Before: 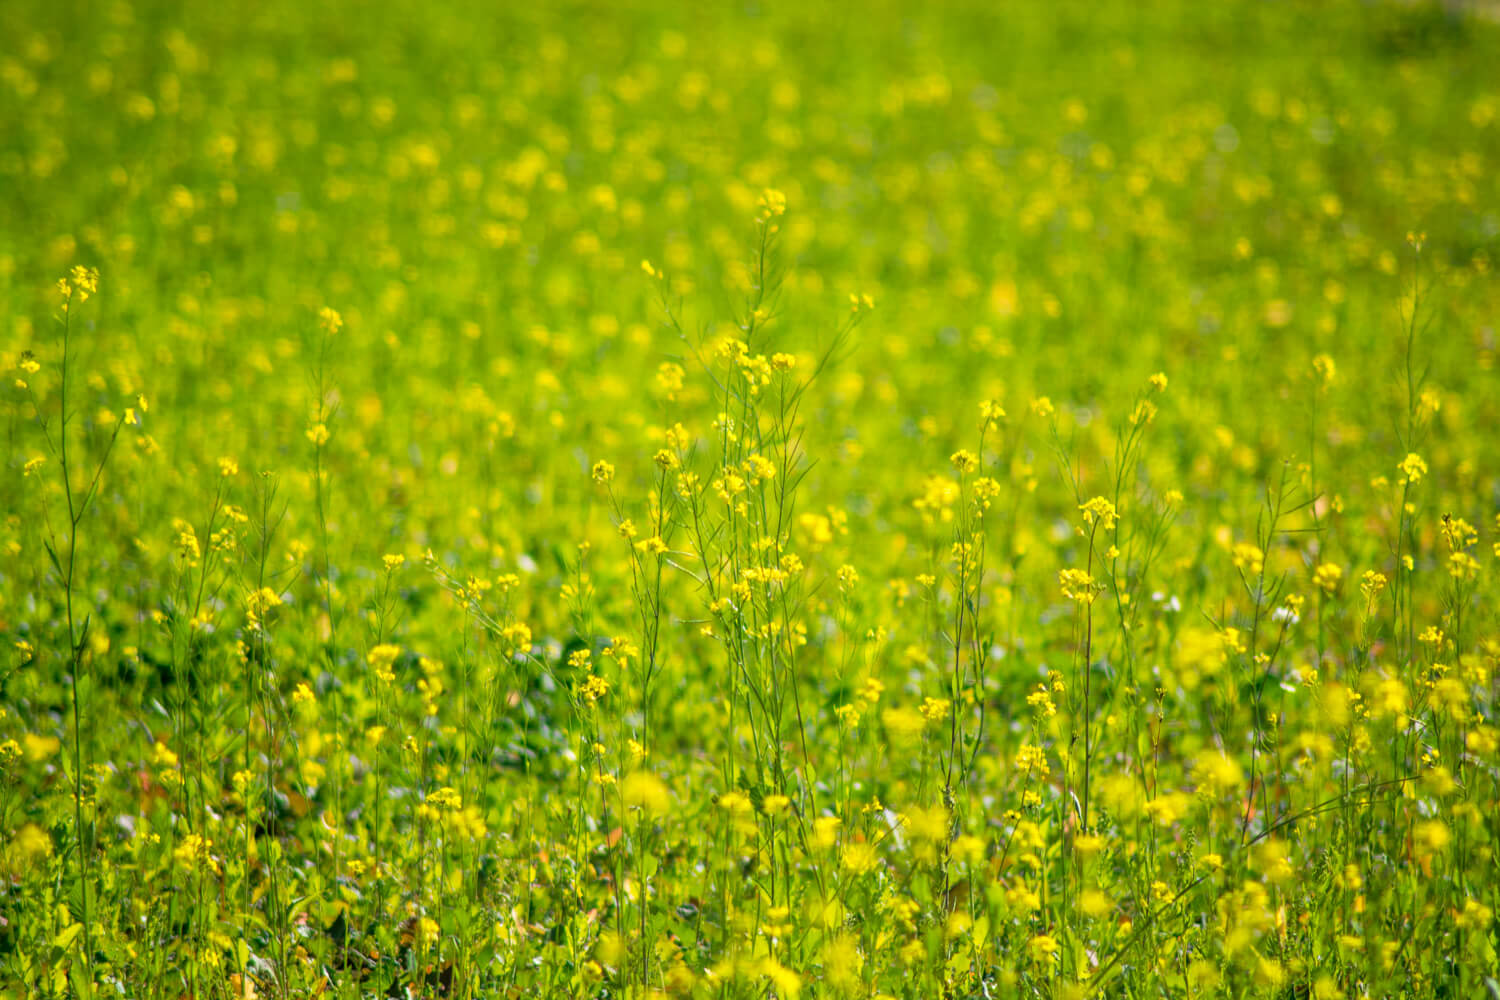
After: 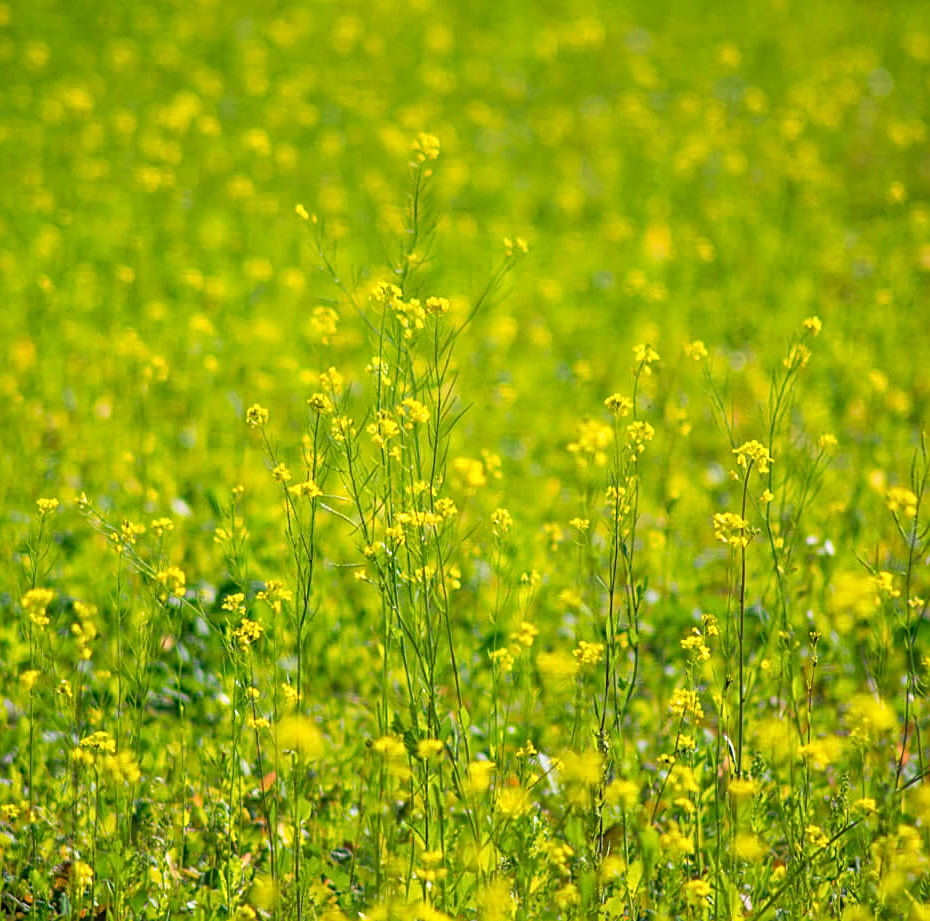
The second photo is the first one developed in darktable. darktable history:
crop and rotate: left 23.09%, top 5.628%, right 14.904%, bottom 2.251%
sharpen: on, module defaults
